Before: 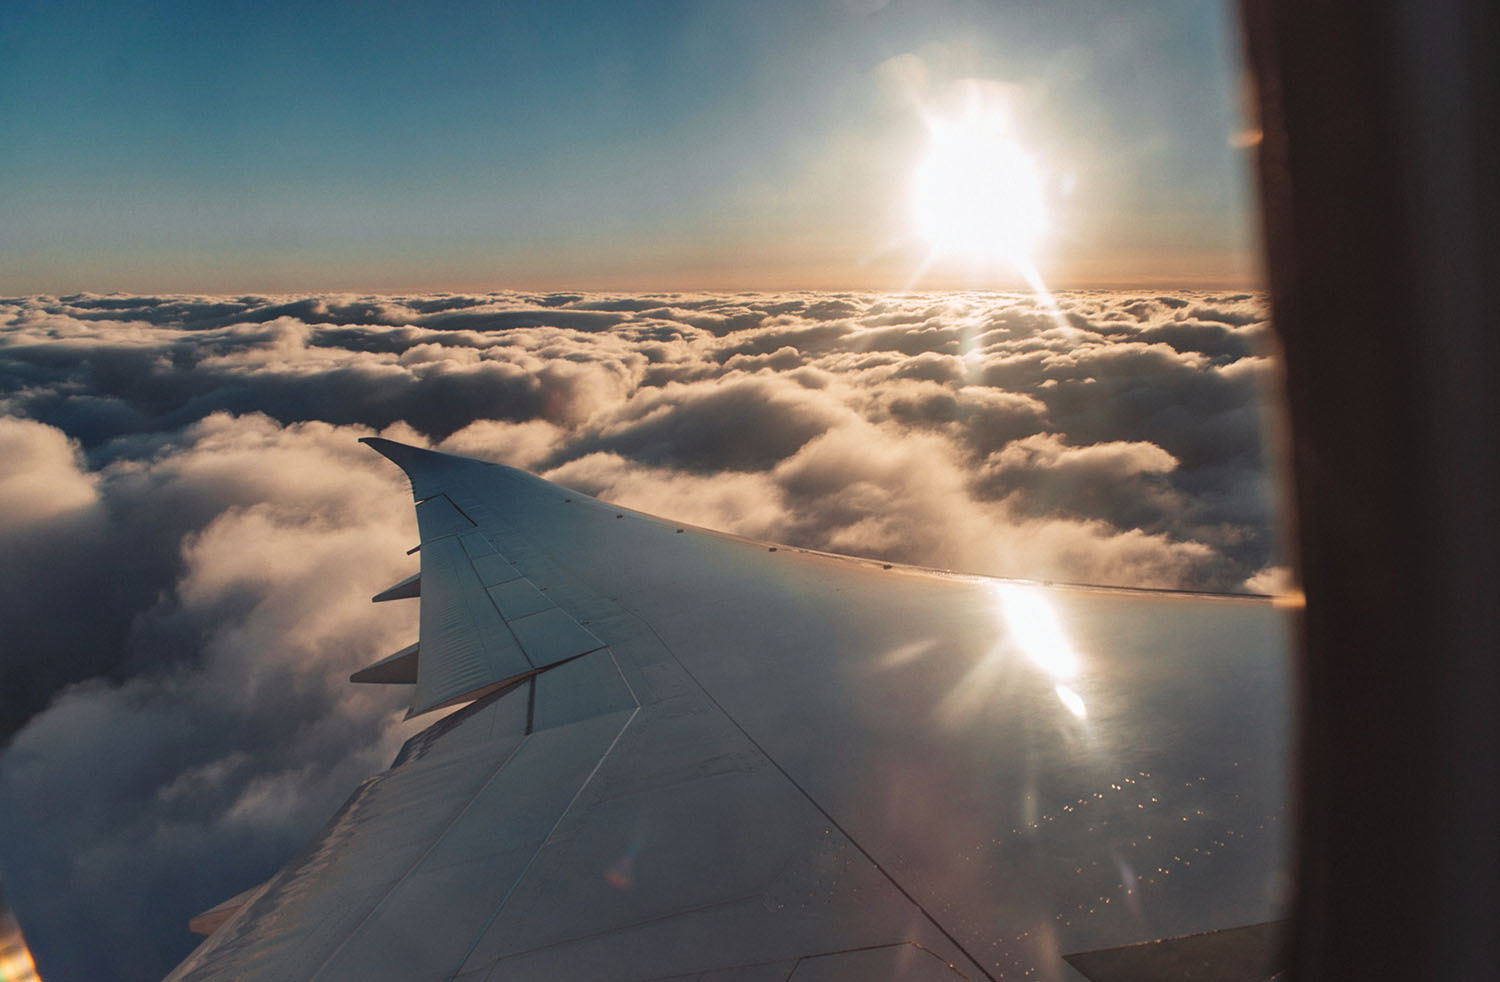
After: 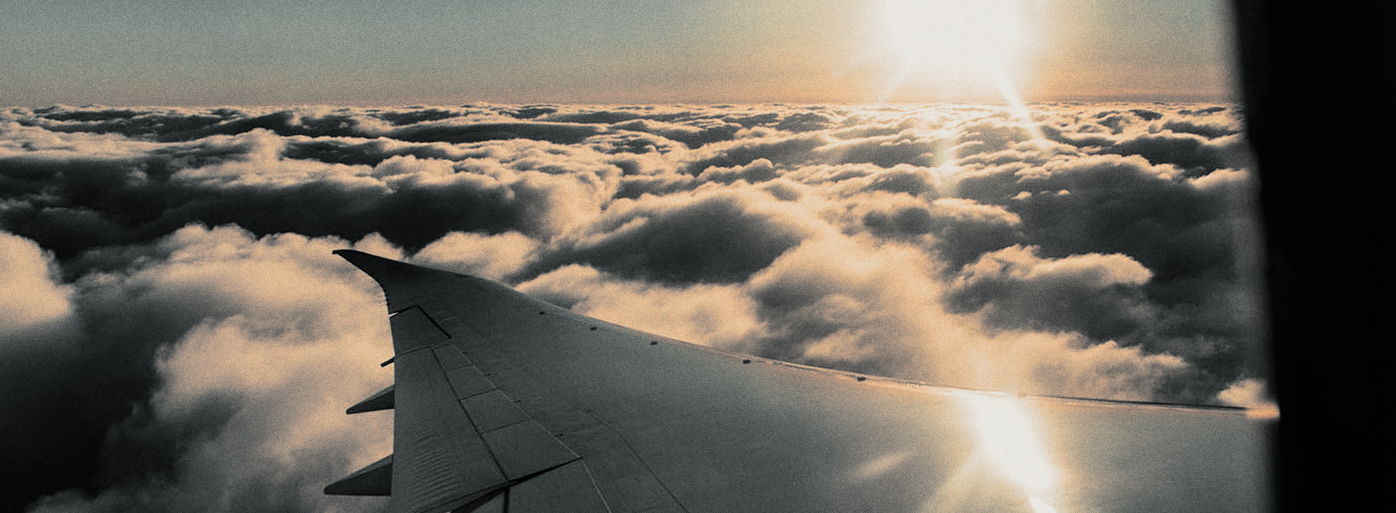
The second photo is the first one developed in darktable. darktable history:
filmic rgb: black relative exposure -5 EV, white relative exposure 3.5 EV, hardness 3.19, contrast 1.3, highlights saturation mix -50%
white balance: red 1.029, blue 0.92
split-toning: shadows › hue 190.8°, shadows › saturation 0.05, highlights › hue 54°, highlights › saturation 0.05, compress 0%
grain: coarseness 0.47 ISO
crop: left 1.744%, top 19.225%, right 5.069%, bottom 28.357%
